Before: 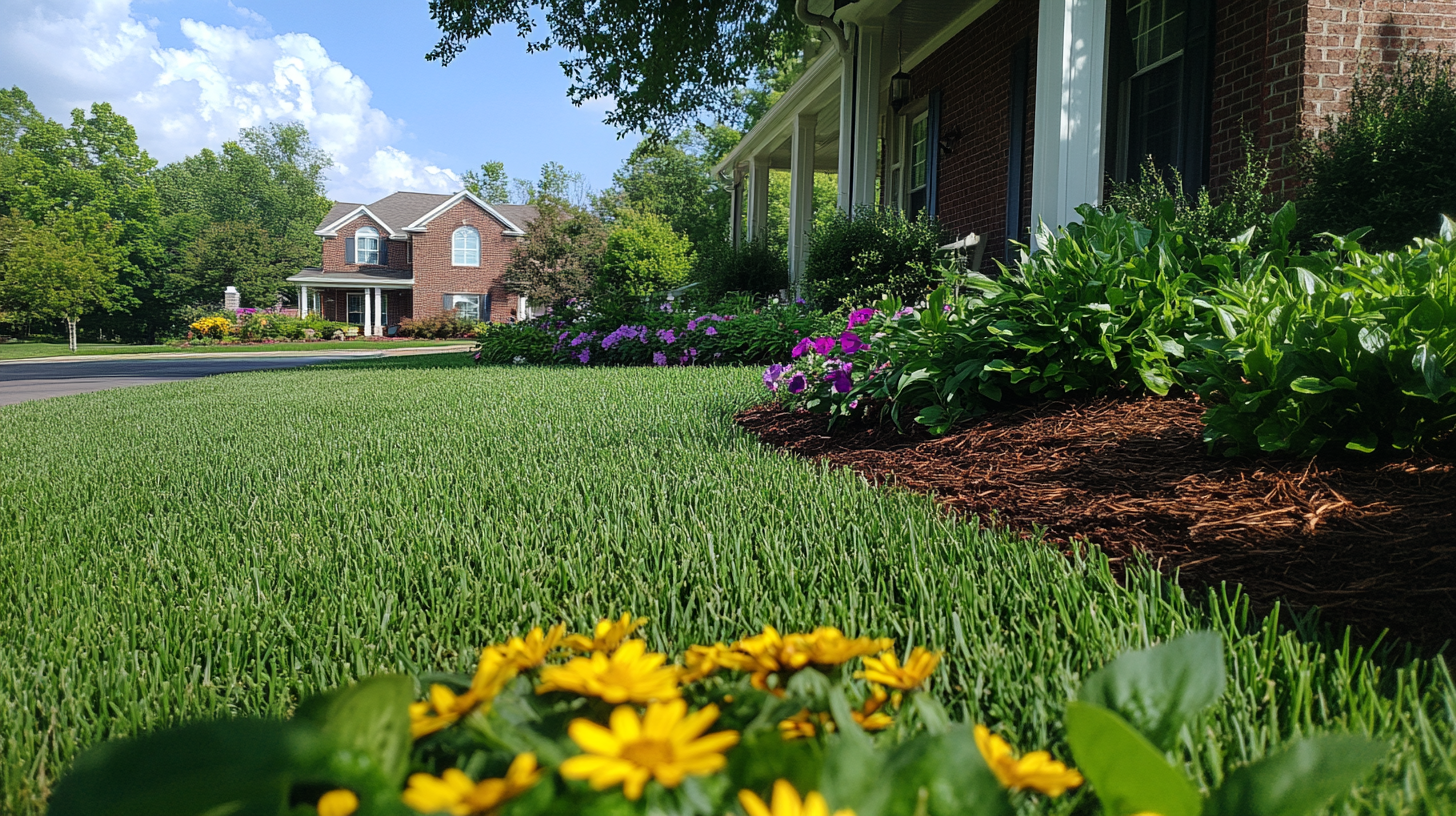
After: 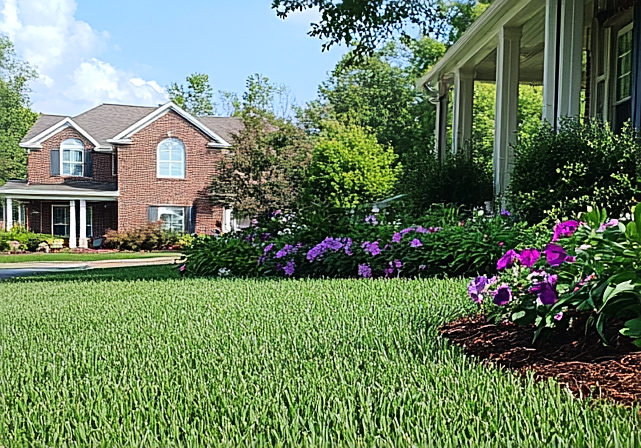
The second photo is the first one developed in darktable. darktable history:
sharpen: on, module defaults
crop: left 20.296%, top 10.811%, right 35.655%, bottom 34.221%
tone curve: curves: ch0 [(0, 0) (0.003, 0.014) (0.011, 0.019) (0.025, 0.026) (0.044, 0.037) (0.069, 0.053) (0.1, 0.083) (0.136, 0.121) (0.177, 0.163) (0.224, 0.22) (0.277, 0.281) (0.335, 0.354) (0.399, 0.436) (0.468, 0.526) (0.543, 0.612) (0.623, 0.706) (0.709, 0.79) (0.801, 0.858) (0.898, 0.925) (1, 1)], color space Lab, linked channels, preserve colors none
